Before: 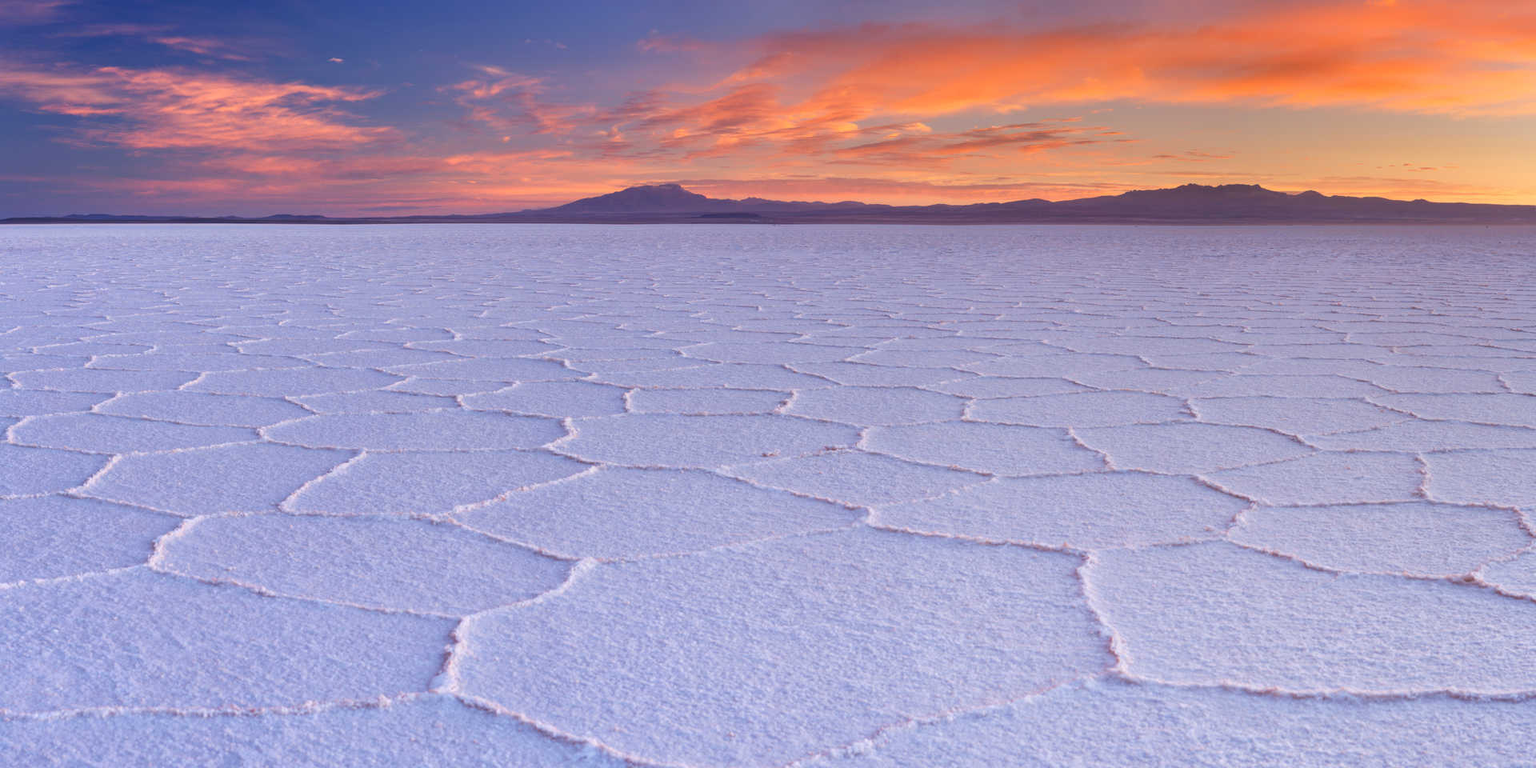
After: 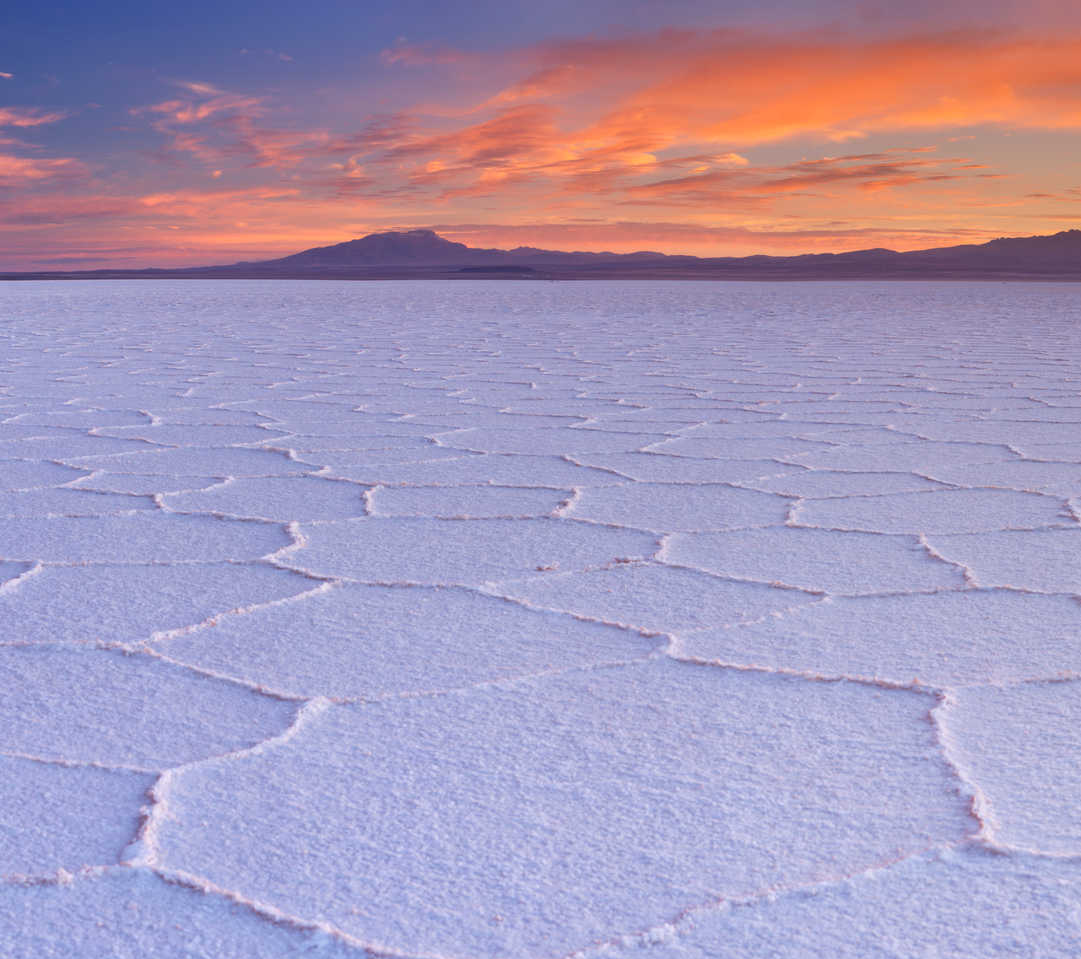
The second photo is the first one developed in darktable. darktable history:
crop: left 21.684%, right 22.012%, bottom 0.013%
